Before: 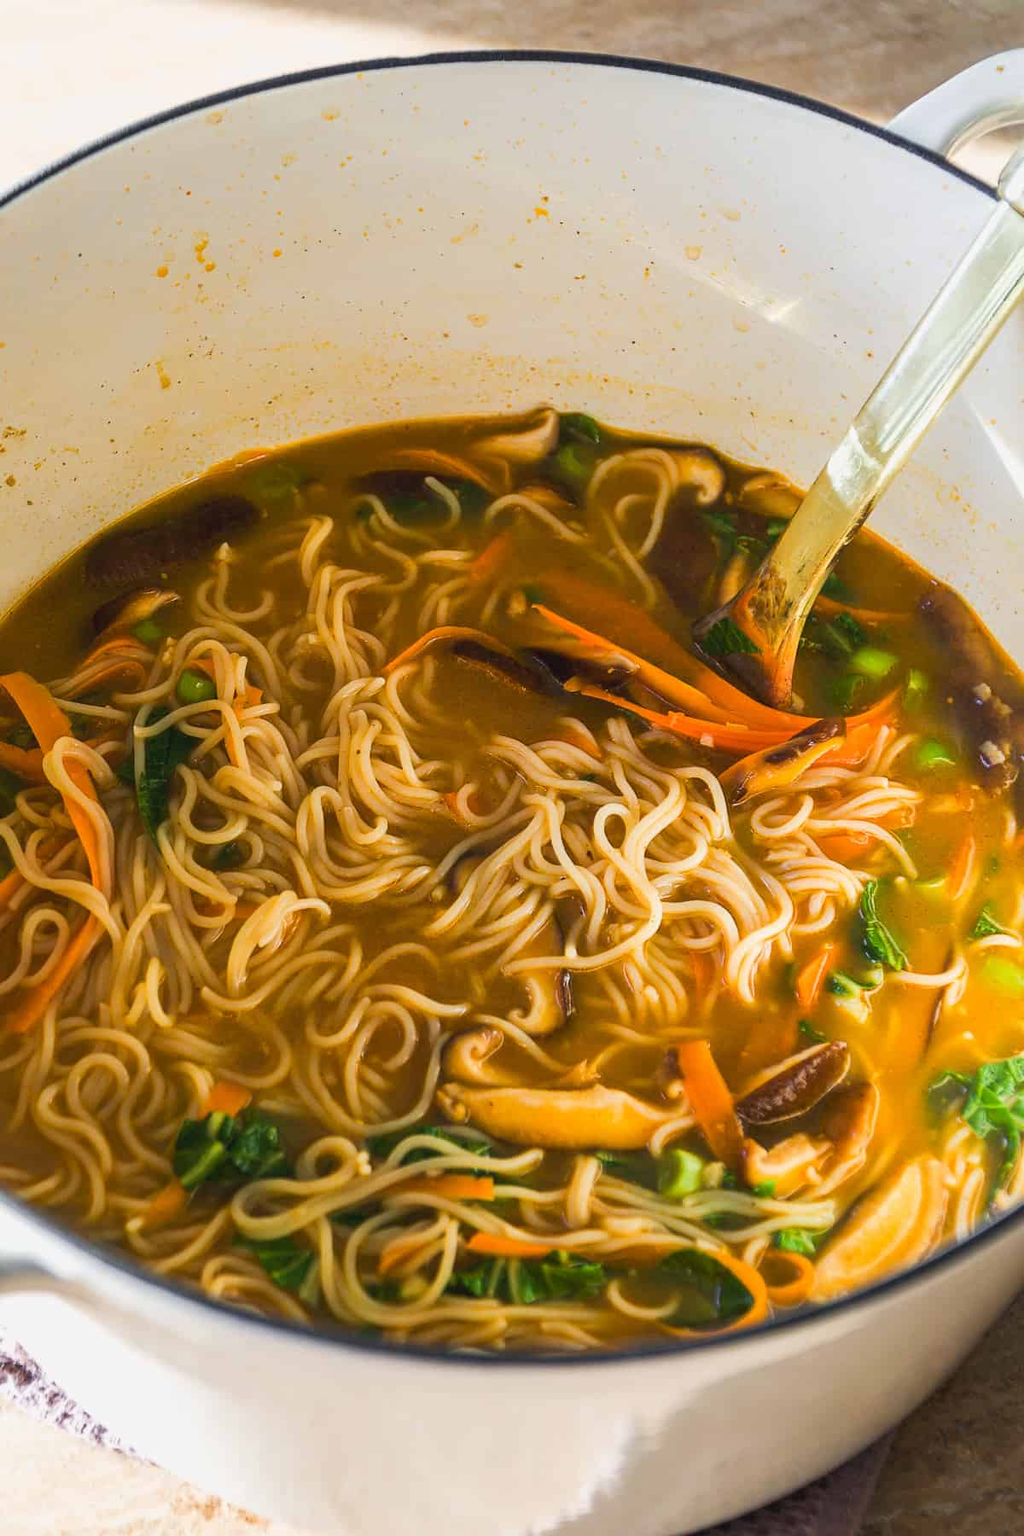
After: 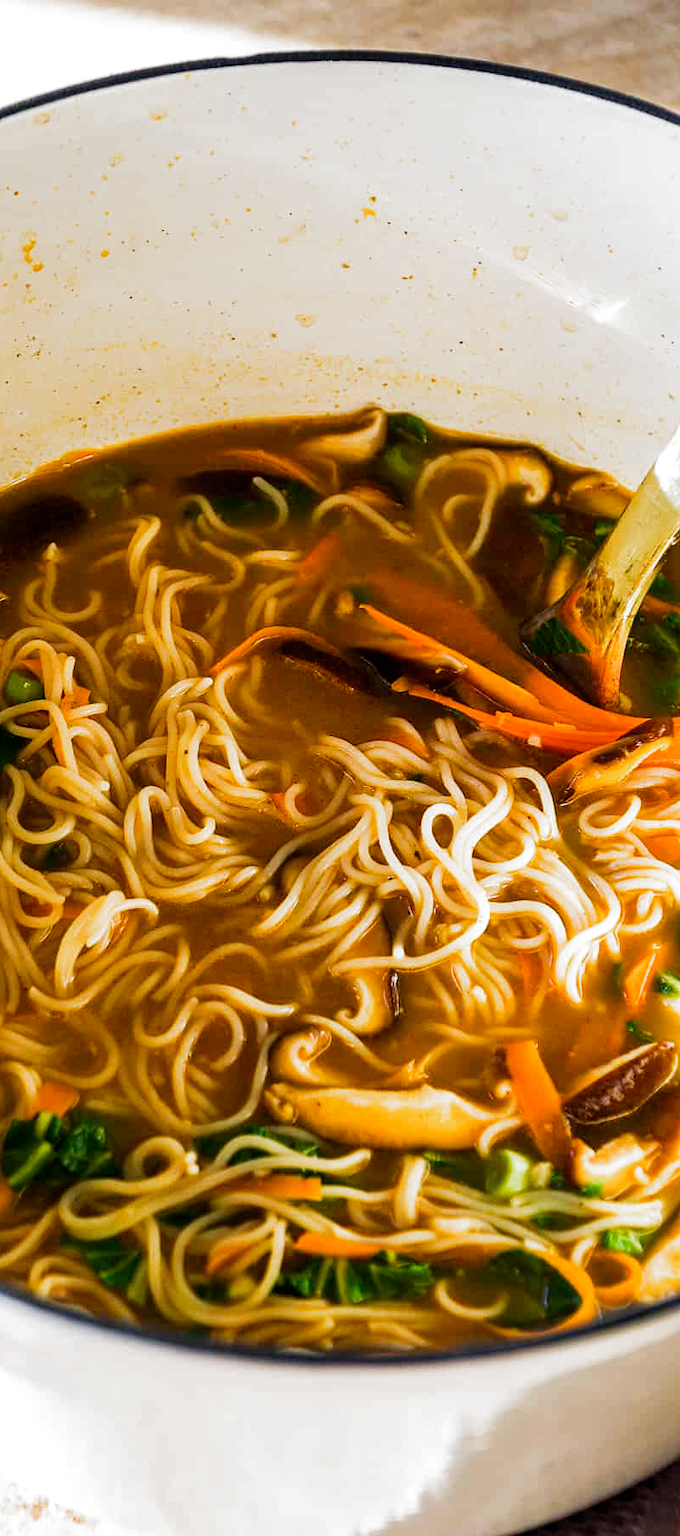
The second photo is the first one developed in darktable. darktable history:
filmic rgb: black relative exposure -8.2 EV, white relative exposure 2.2 EV, threshold 3 EV, hardness 7.11, latitude 75%, contrast 1.325, highlights saturation mix -2%, shadows ↔ highlights balance 30%, preserve chrominance no, color science v5 (2021), contrast in shadows safe, contrast in highlights safe, enable highlight reconstruction true
crop: left 16.899%, right 16.556%
